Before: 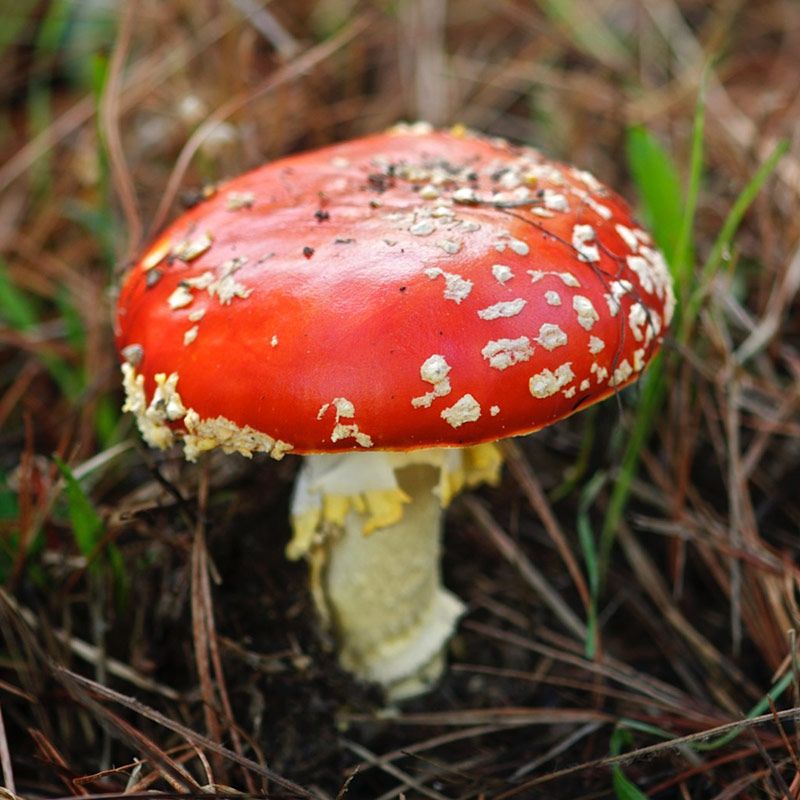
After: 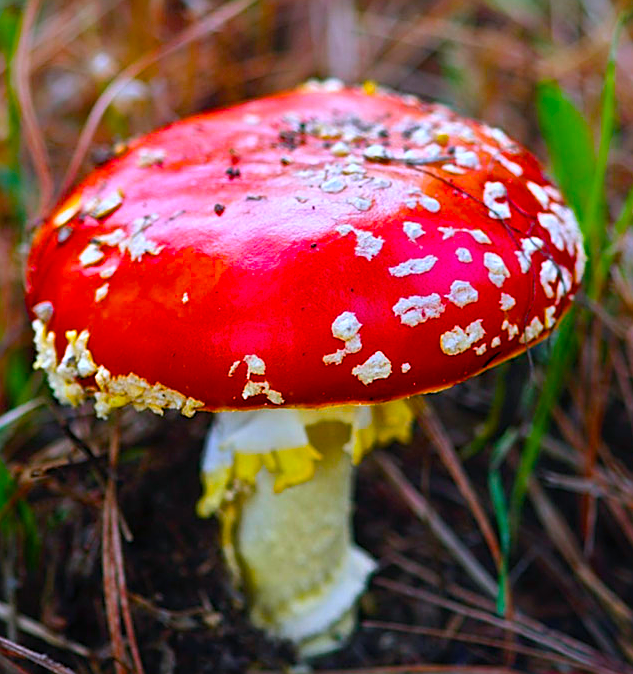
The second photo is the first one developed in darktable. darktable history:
sharpen: on, module defaults
crop: left 11.225%, top 5.381%, right 9.565%, bottom 10.314%
color calibration: illuminant as shot in camera, x 0.377, y 0.392, temperature 4169.3 K, saturation algorithm version 1 (2020)
color balance rgb: perceptual saturation grading › global saturation 100%
